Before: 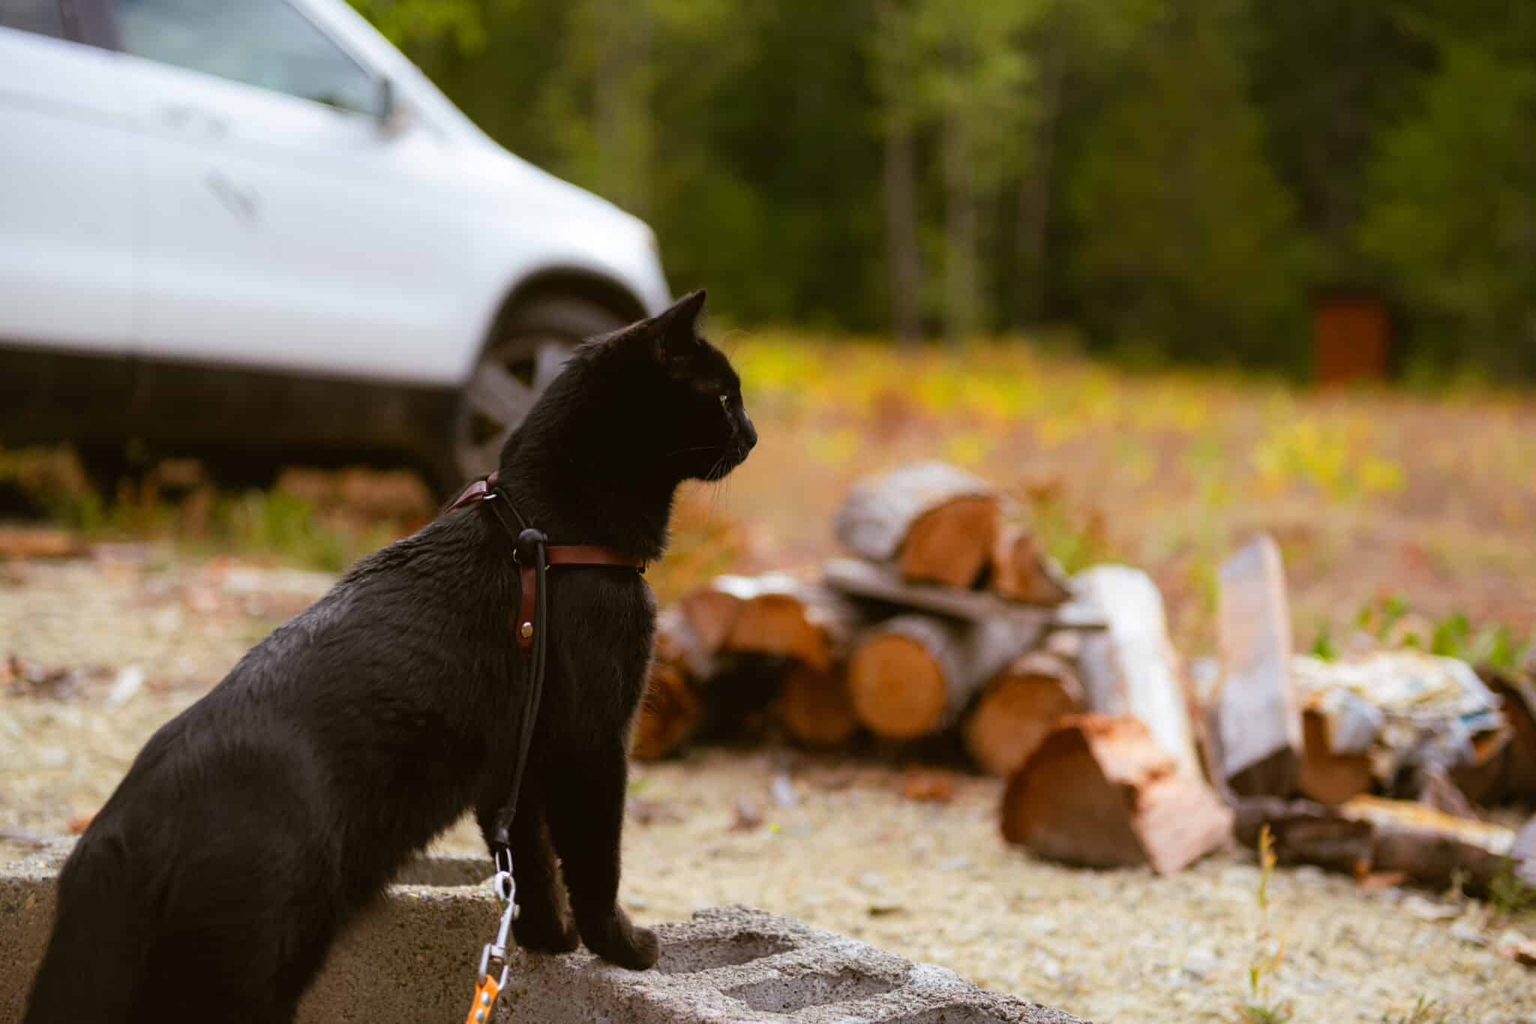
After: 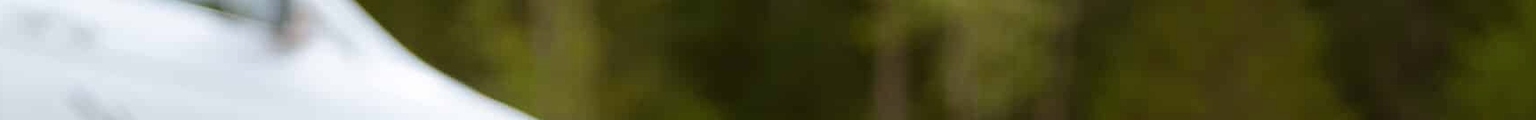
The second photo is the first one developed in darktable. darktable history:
crop and rotate: left 9.644%, top 9.491%, right 6.021%, bottom 80.509%
contrast brightness saturation: saturation -0.05
